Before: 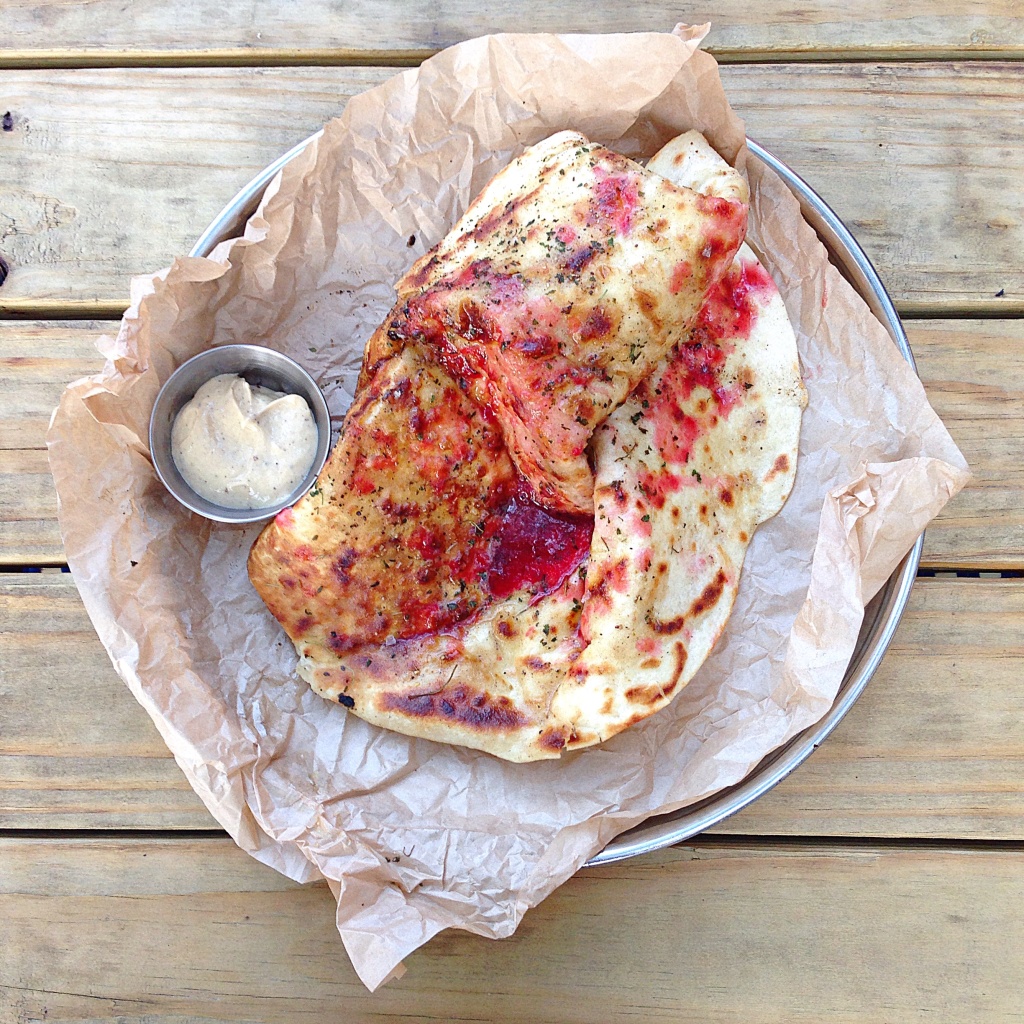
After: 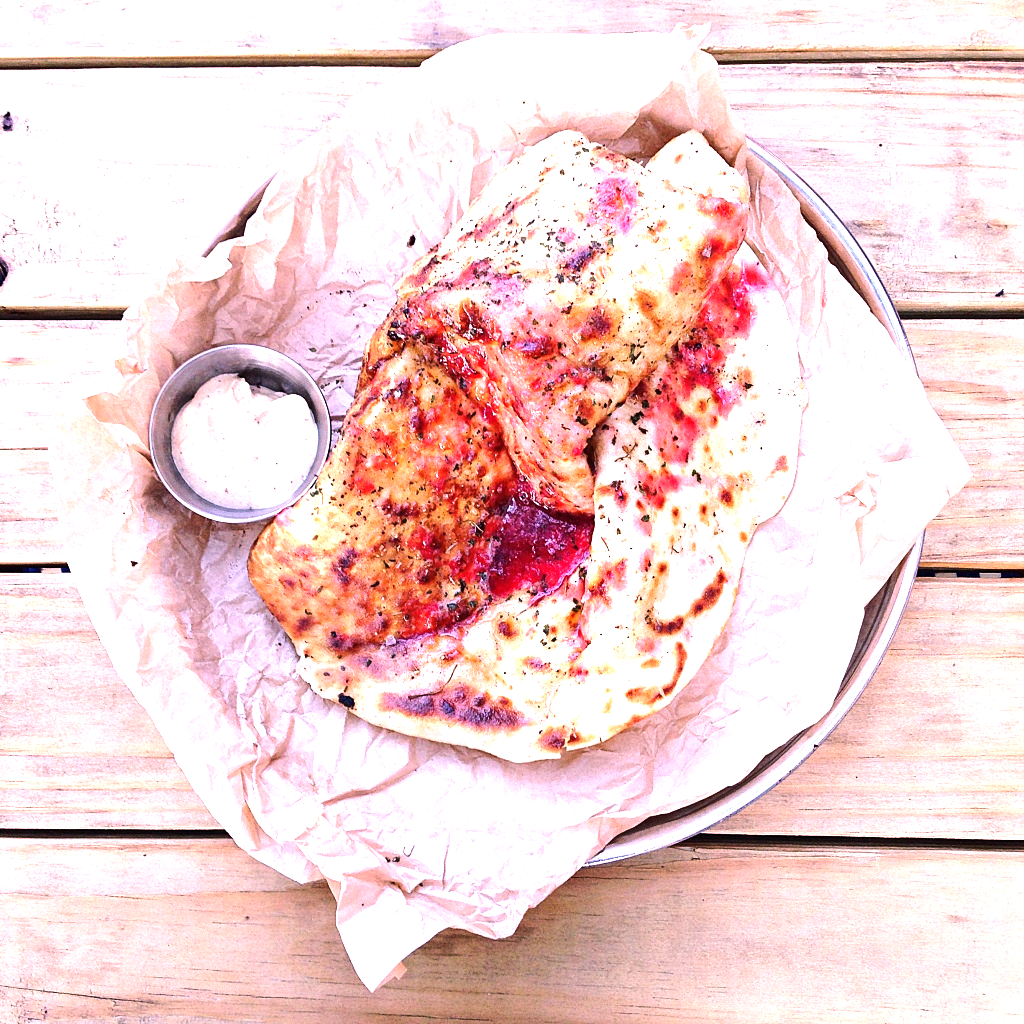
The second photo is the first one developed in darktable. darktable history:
base curve: exposure shift 0, preserve colors none
white balance: red 1.188, blue 1.11
tone equalizer: -8 EV -1.08 EV, -7 EV -1.01 EV, -6 EV -0.867 EV, -5 EV -0.578 EV, -3 EV 0.578 EV, -2 EV 0.867 EV, -1 EV 1.01 EV, +0 EV 1.08 EV, edges refinement/feathering 500, mask exposure compensation -1.57 EV, preserve details no
